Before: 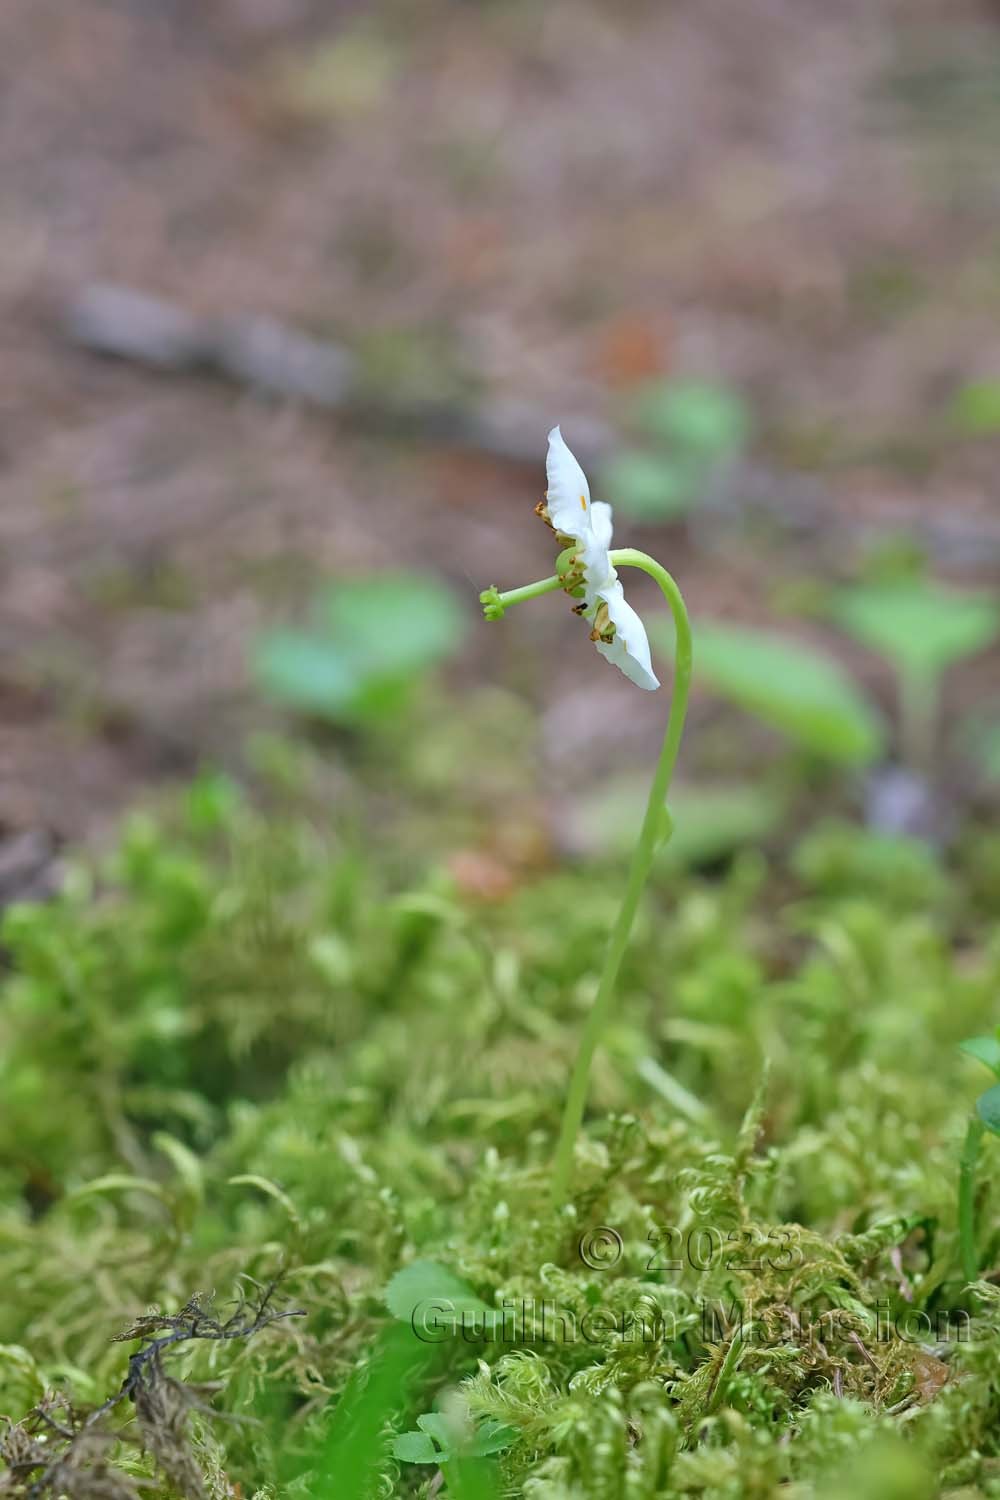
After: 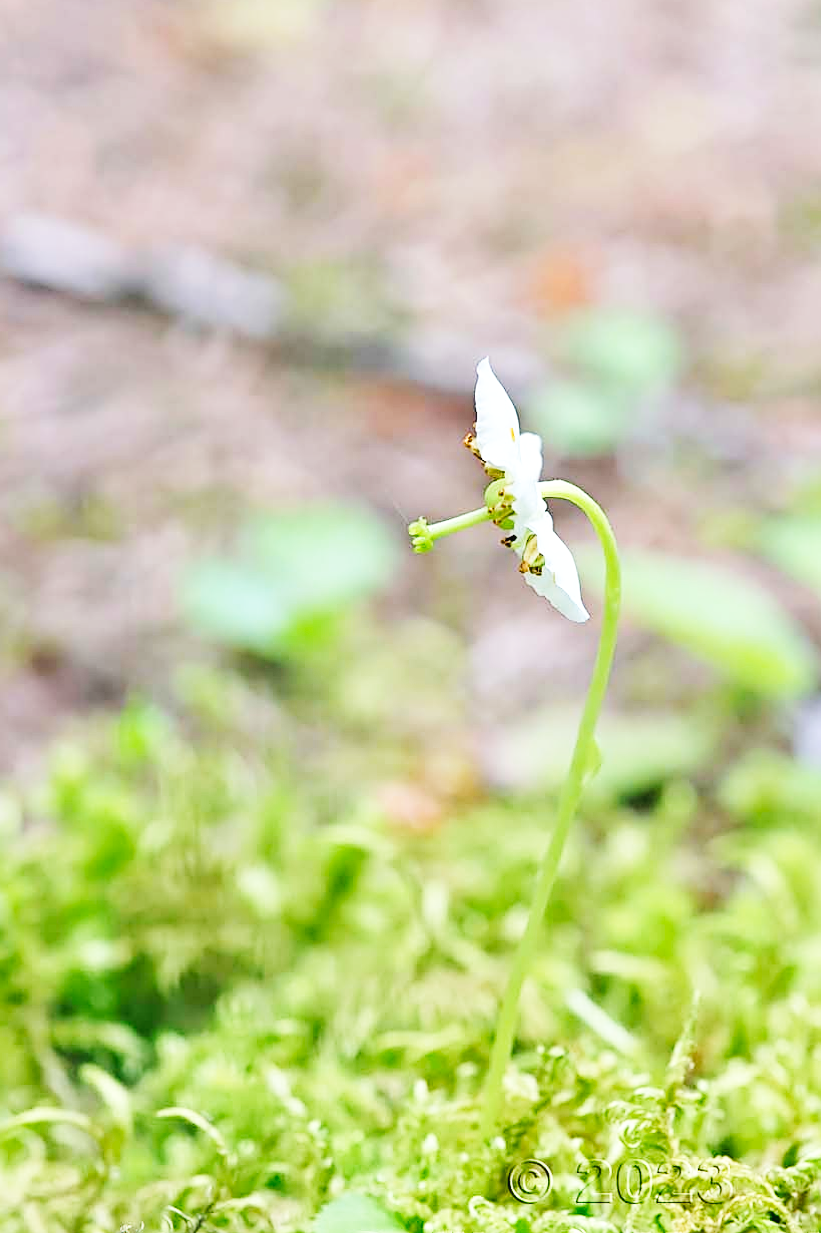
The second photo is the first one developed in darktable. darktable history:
lens correction: scale 1, crop 1, focal 35, aperture 7.1, distance 1000, camera "Canon EOS 6D", lens "Sigma 35mm f/1.4 DG HSM"
base curve: curves: ch0 [(0, 0.003) (0.001, 0.002) (0.006, 0.004) (0.02, 0.022) (0.048, 0.086) (0.094, 0.234) (0.162, 0.431) (0.258, 0.629) (0.385, 0.8) (0.548, 0.918) (0.751, 0.988) (1, 1)], preserve colors none
sharpen: on, module defaults
contrast brightness saturation: contrast 0.05
crop and rotate: left 7.196%, top 4.574%, right 10.605%, bottom 13.178%
